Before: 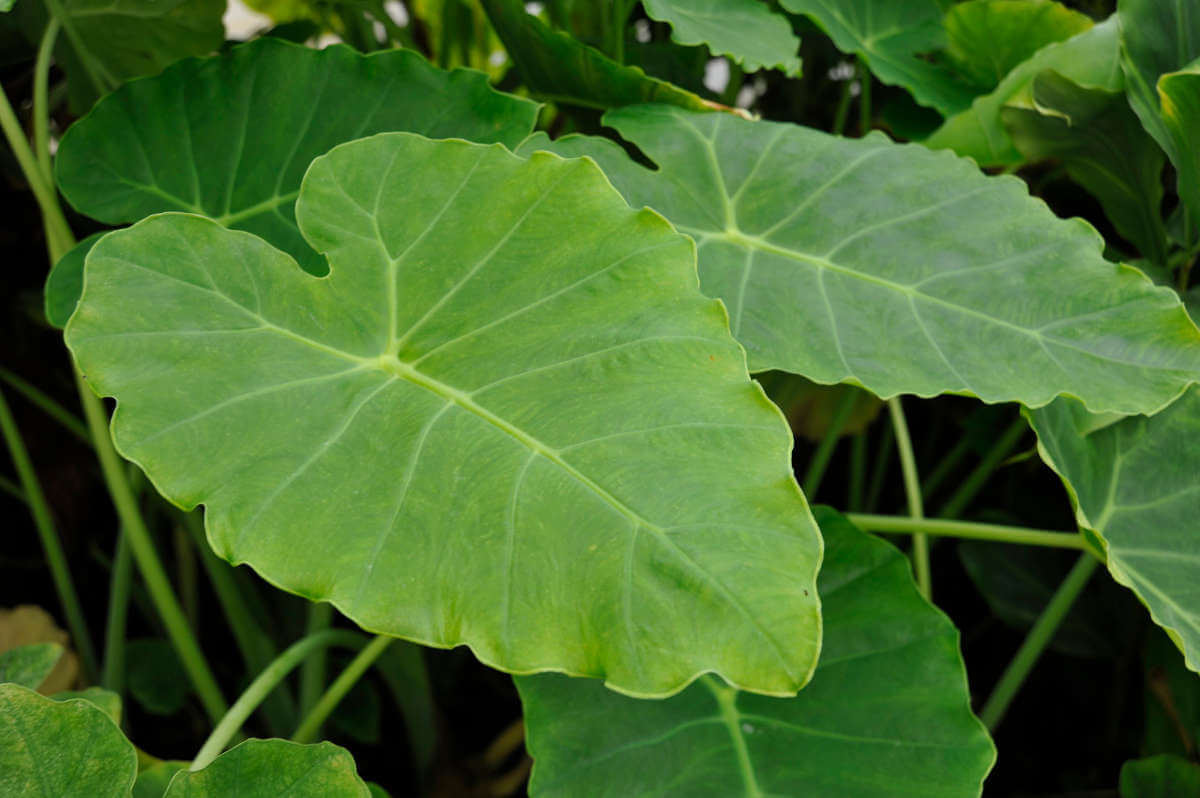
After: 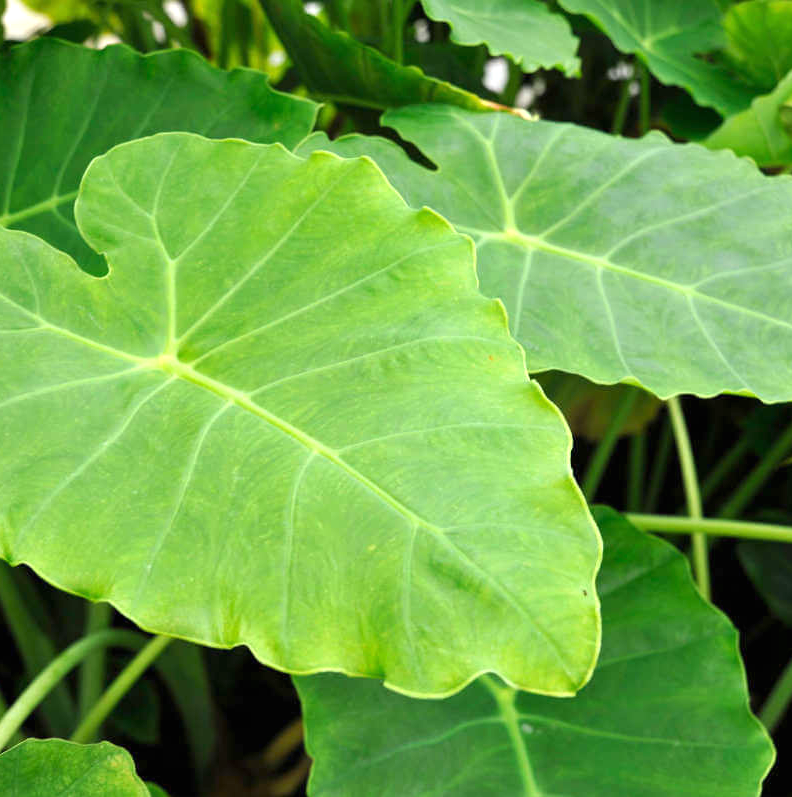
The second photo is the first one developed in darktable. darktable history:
exposure: black level correction 0, exposure 0.95 EV, compensate exposure bias true, compensate highlight preservation false
crop and rotate: left 18.442%, right 15.508%
